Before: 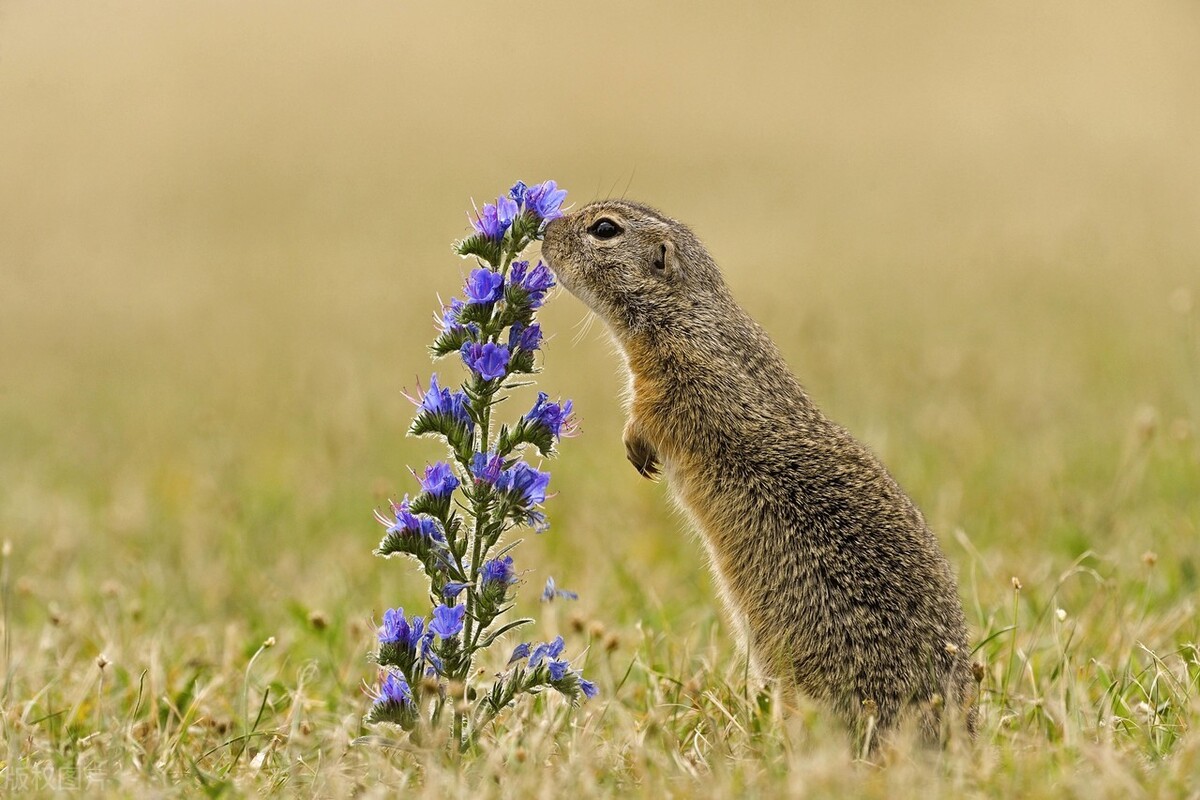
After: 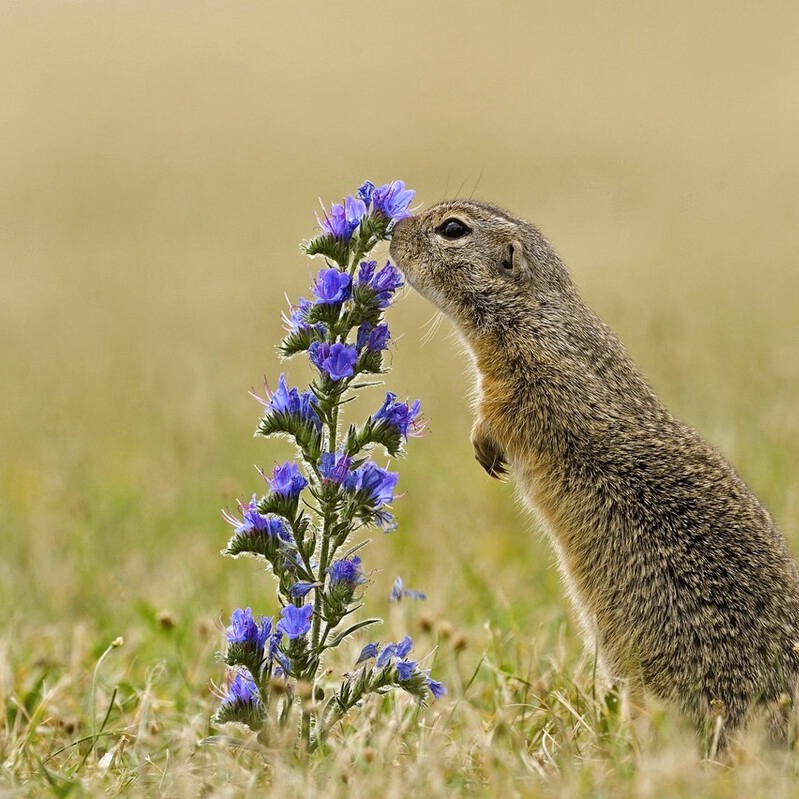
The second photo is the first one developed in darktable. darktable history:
white balance: red 0.983, blue 1.036
crop and rotate: left 12.673%, right 20.66%
